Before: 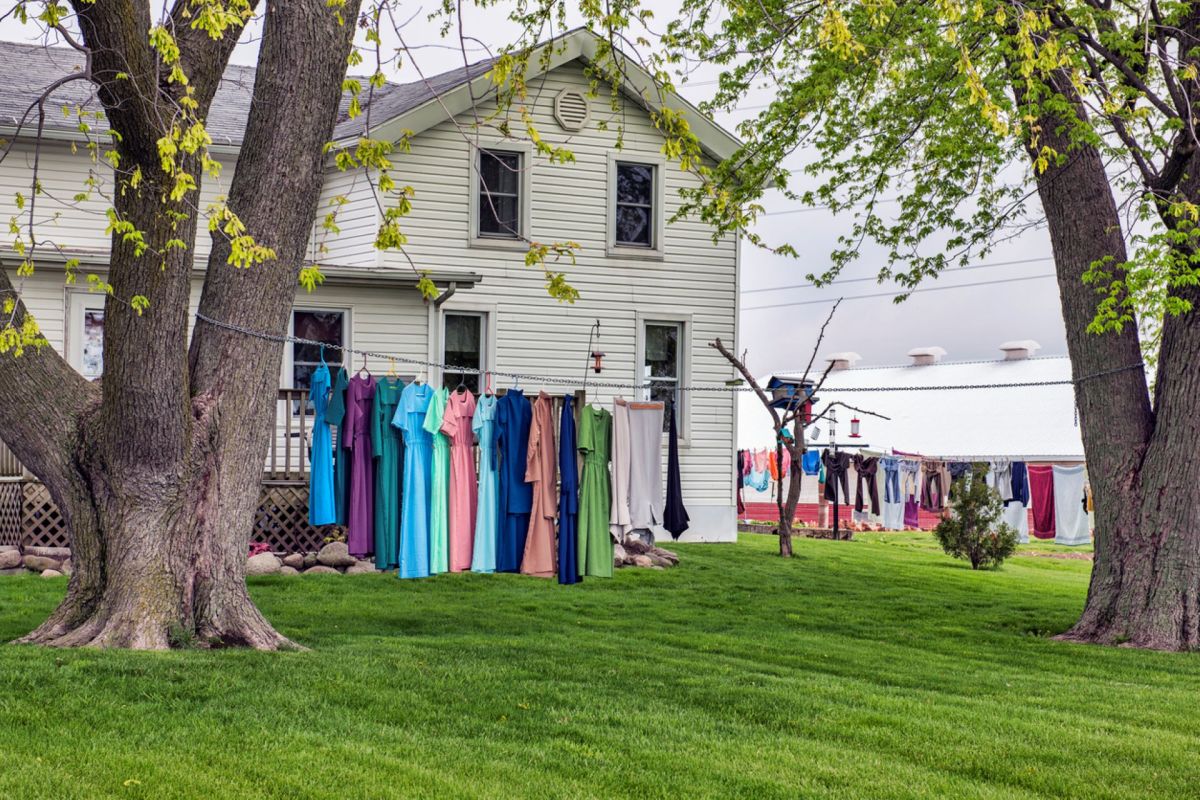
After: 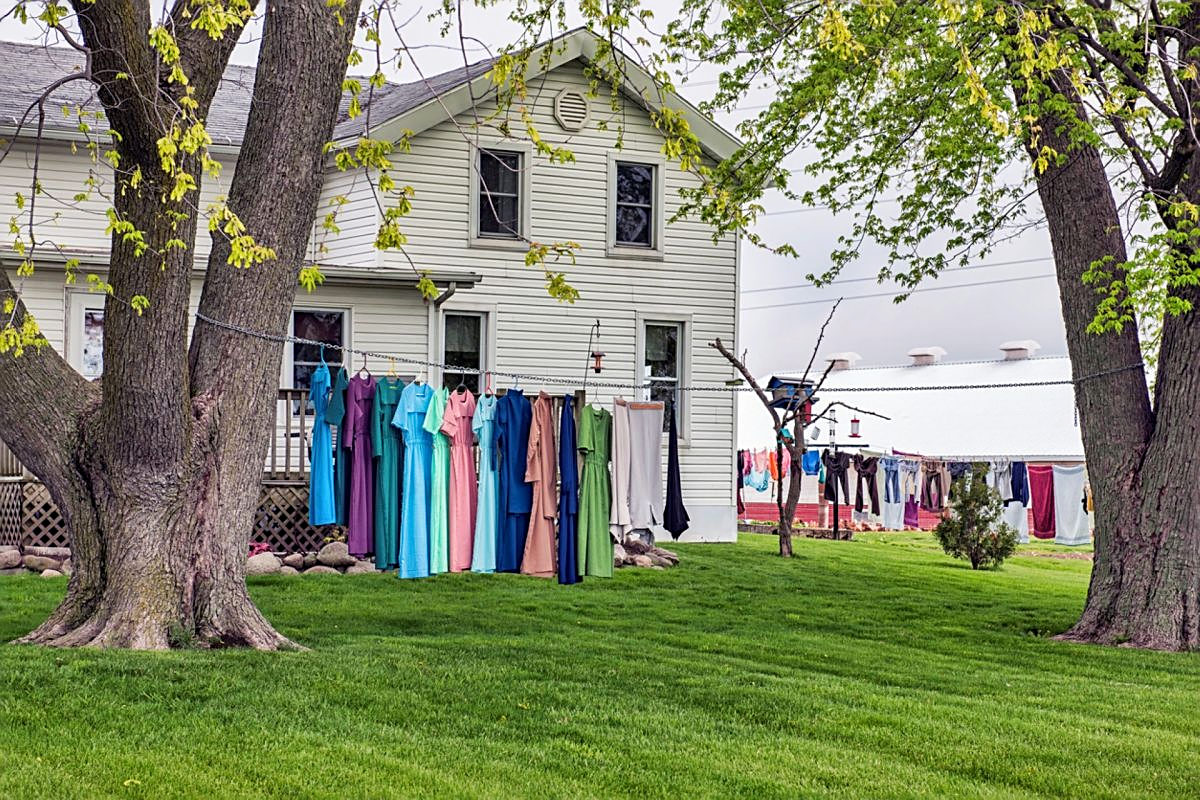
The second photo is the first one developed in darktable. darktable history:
base curve: curves: ch0 [(0, 0) (0.472, 0.508) (1, 1)], preserve colors none
sharpen: on, module defaults
